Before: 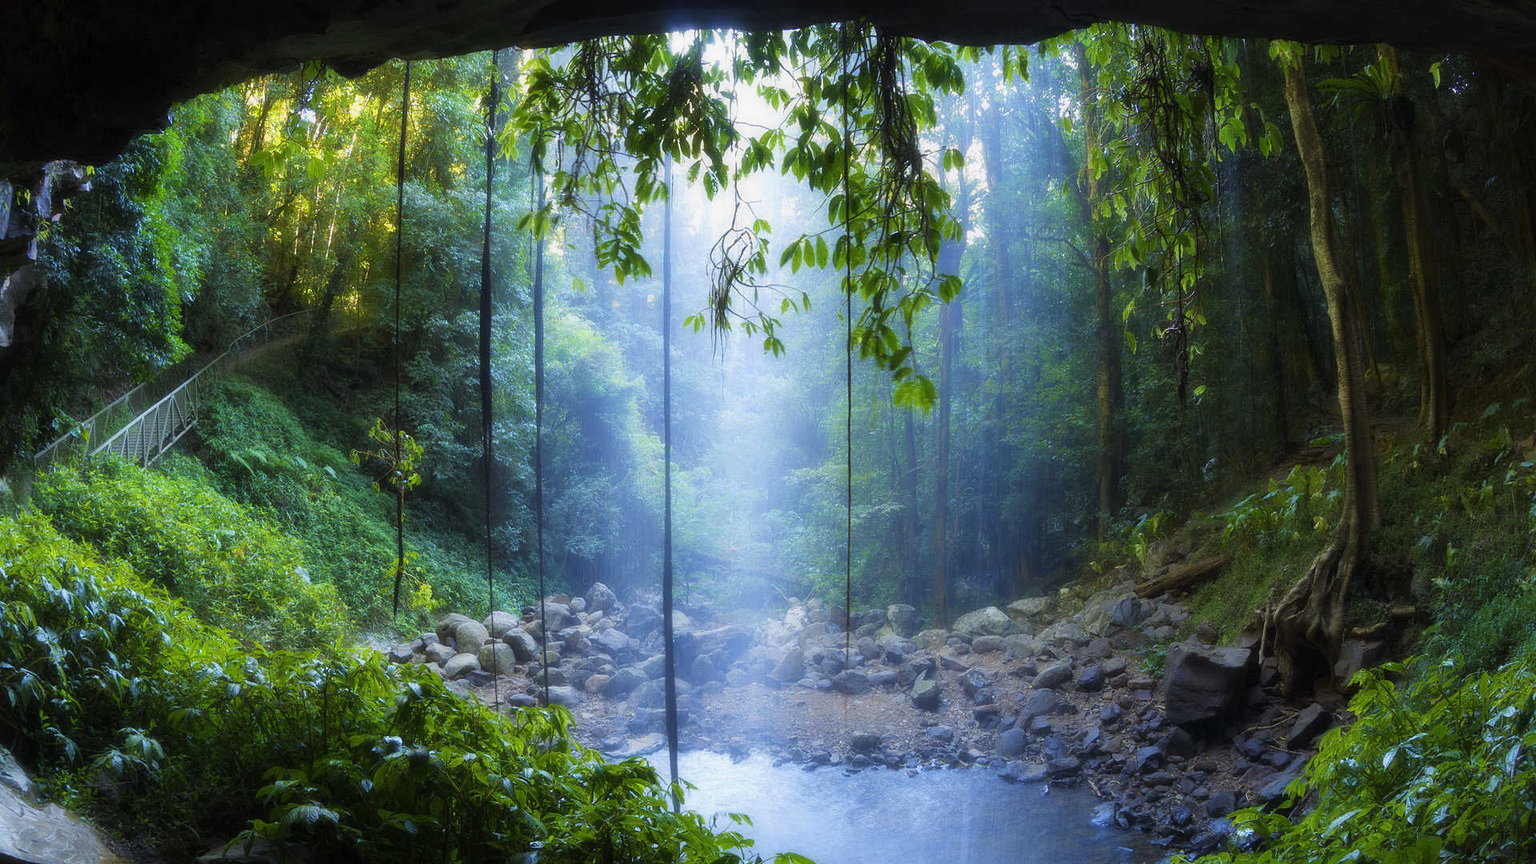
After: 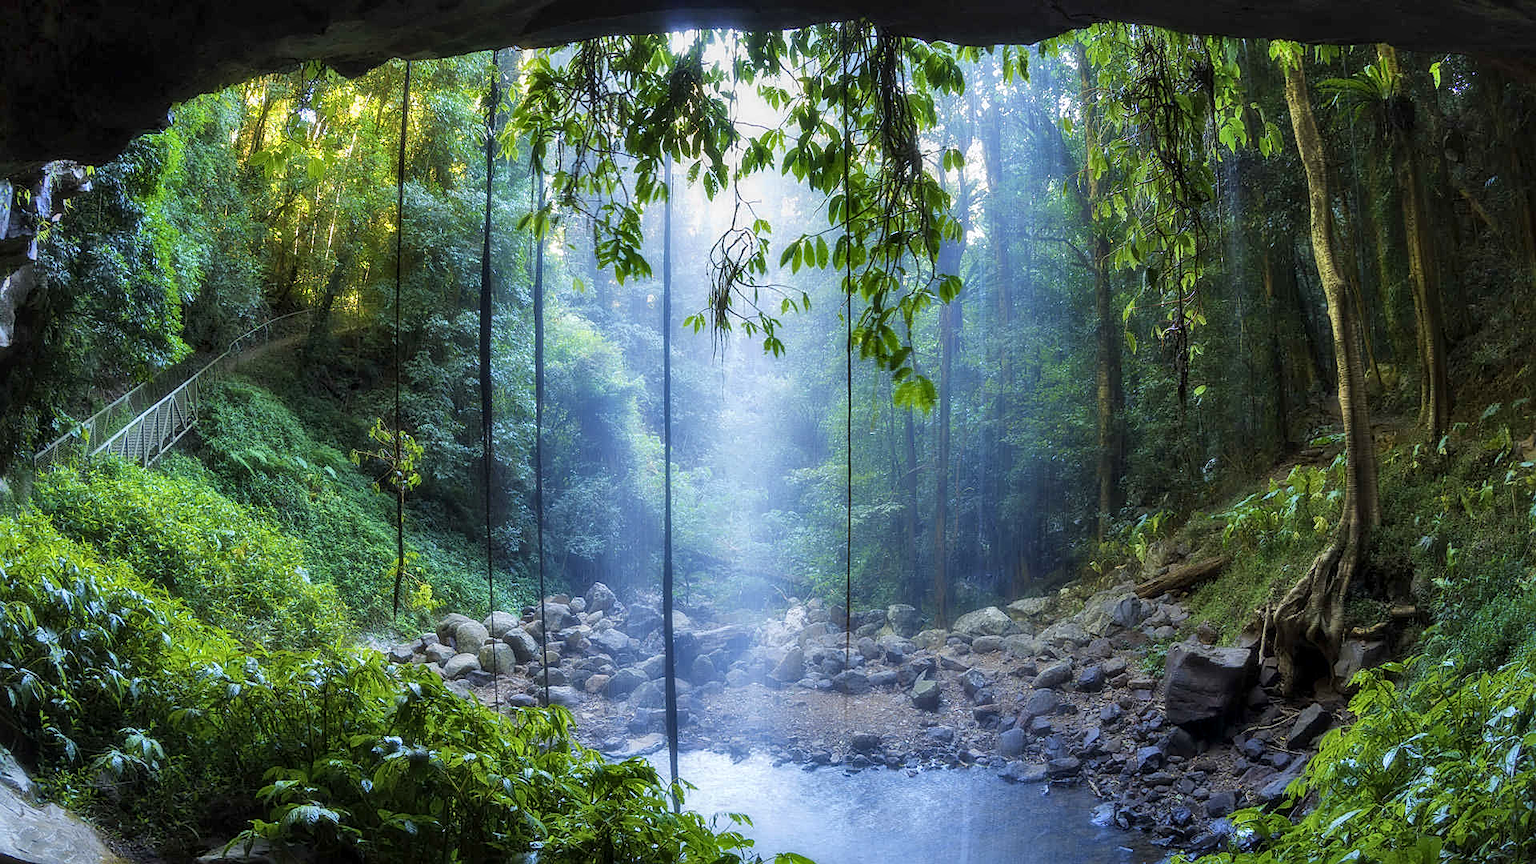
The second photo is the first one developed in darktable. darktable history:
sharpen: on, module defaults
local contrast: on, module defaults
shadows and highlights: low approximation 0.01, soften with gaussian
